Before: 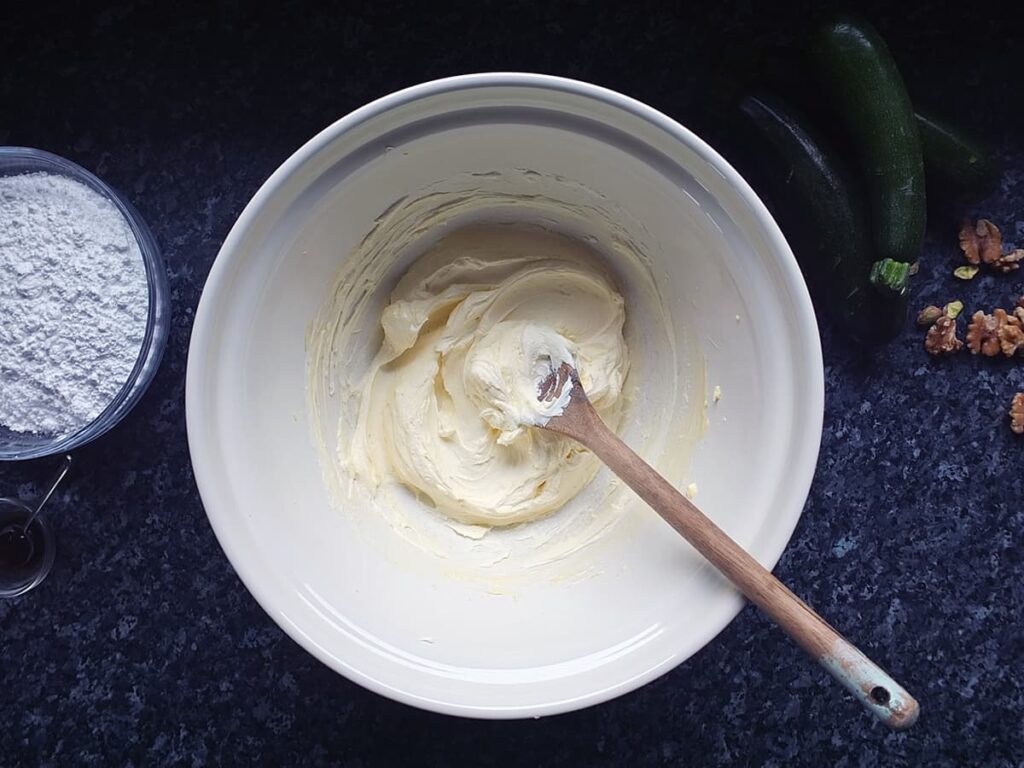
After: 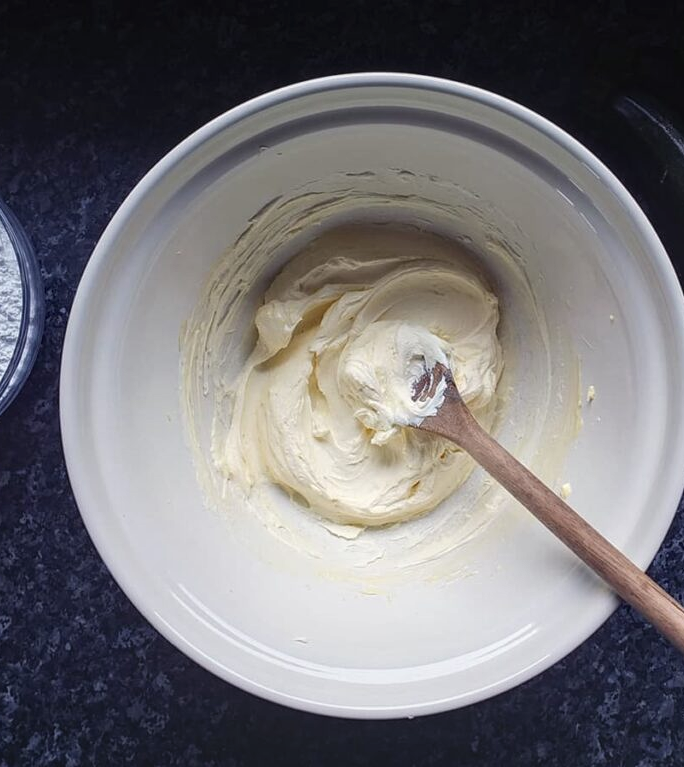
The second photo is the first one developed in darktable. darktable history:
local contrast: on, module defaults
crop and rotate: left 12.355%, right 20.816%
